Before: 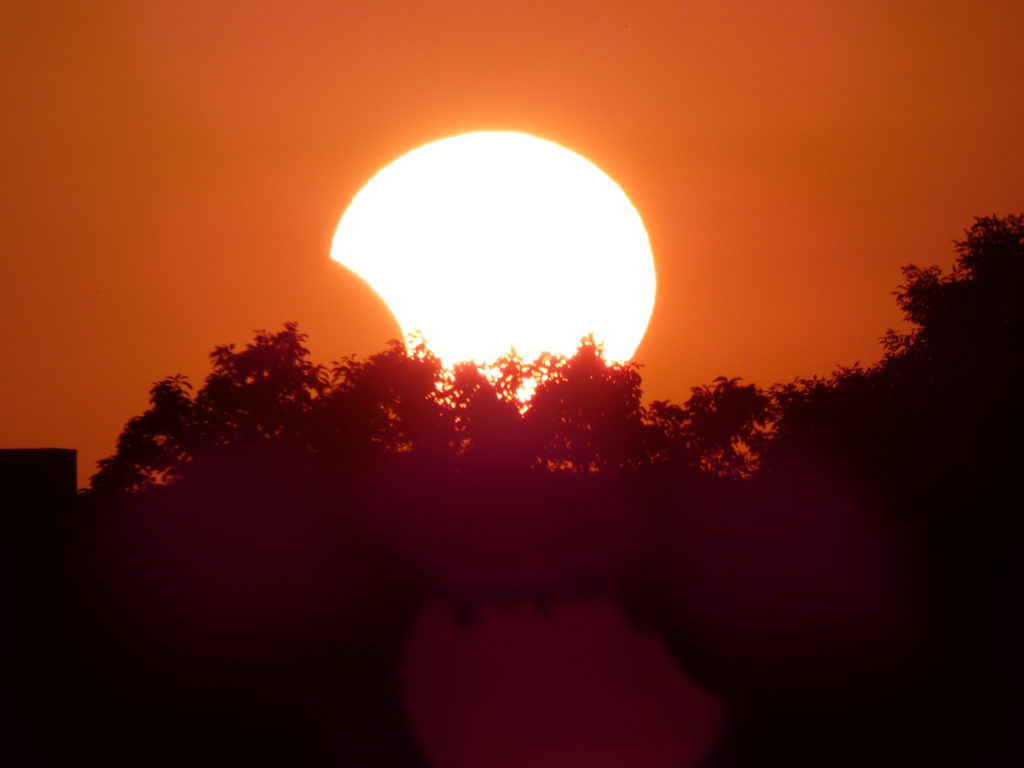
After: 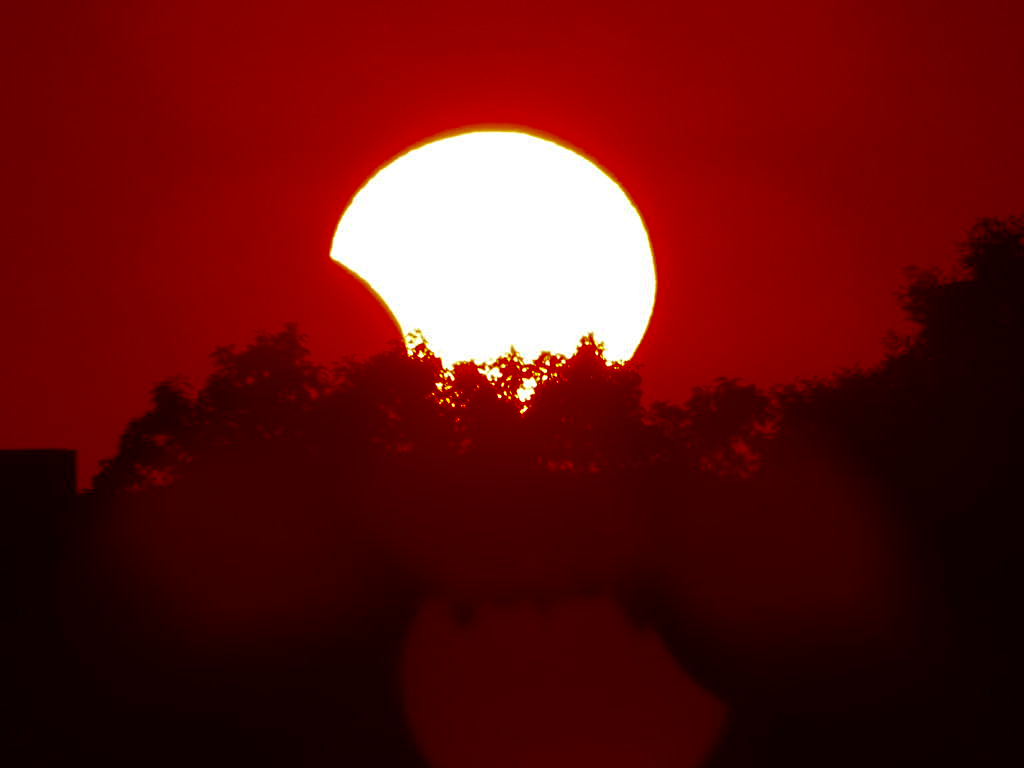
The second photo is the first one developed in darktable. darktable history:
sharpen: amount 0.2
contrast brightness saturation: brightness -1, saturation 1
